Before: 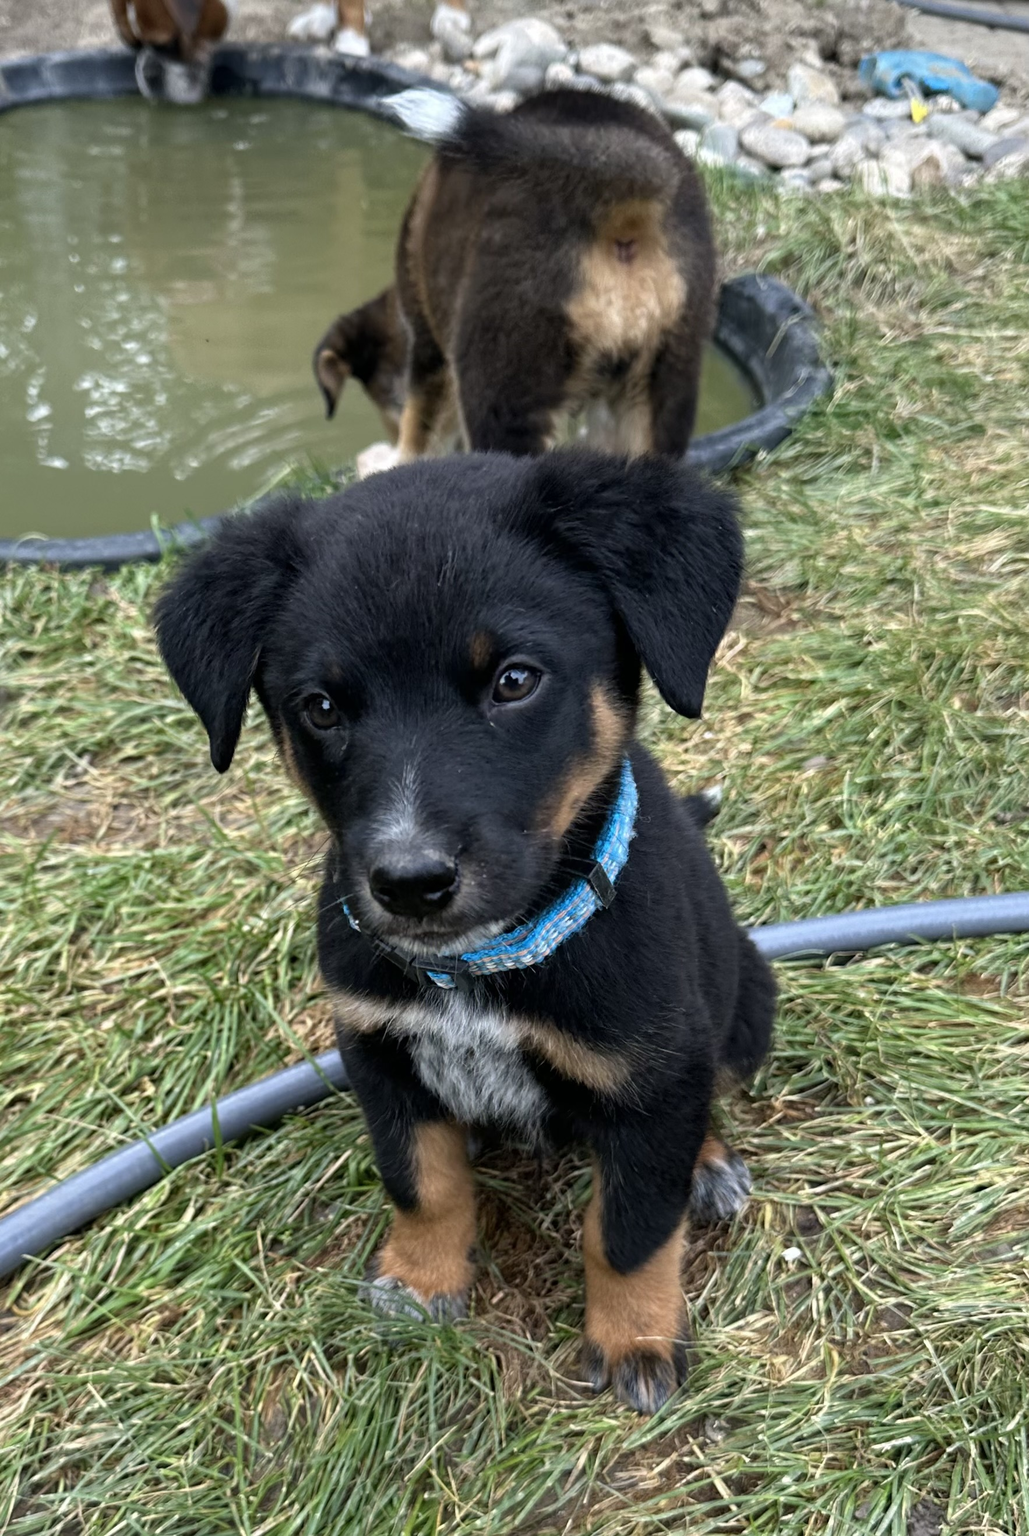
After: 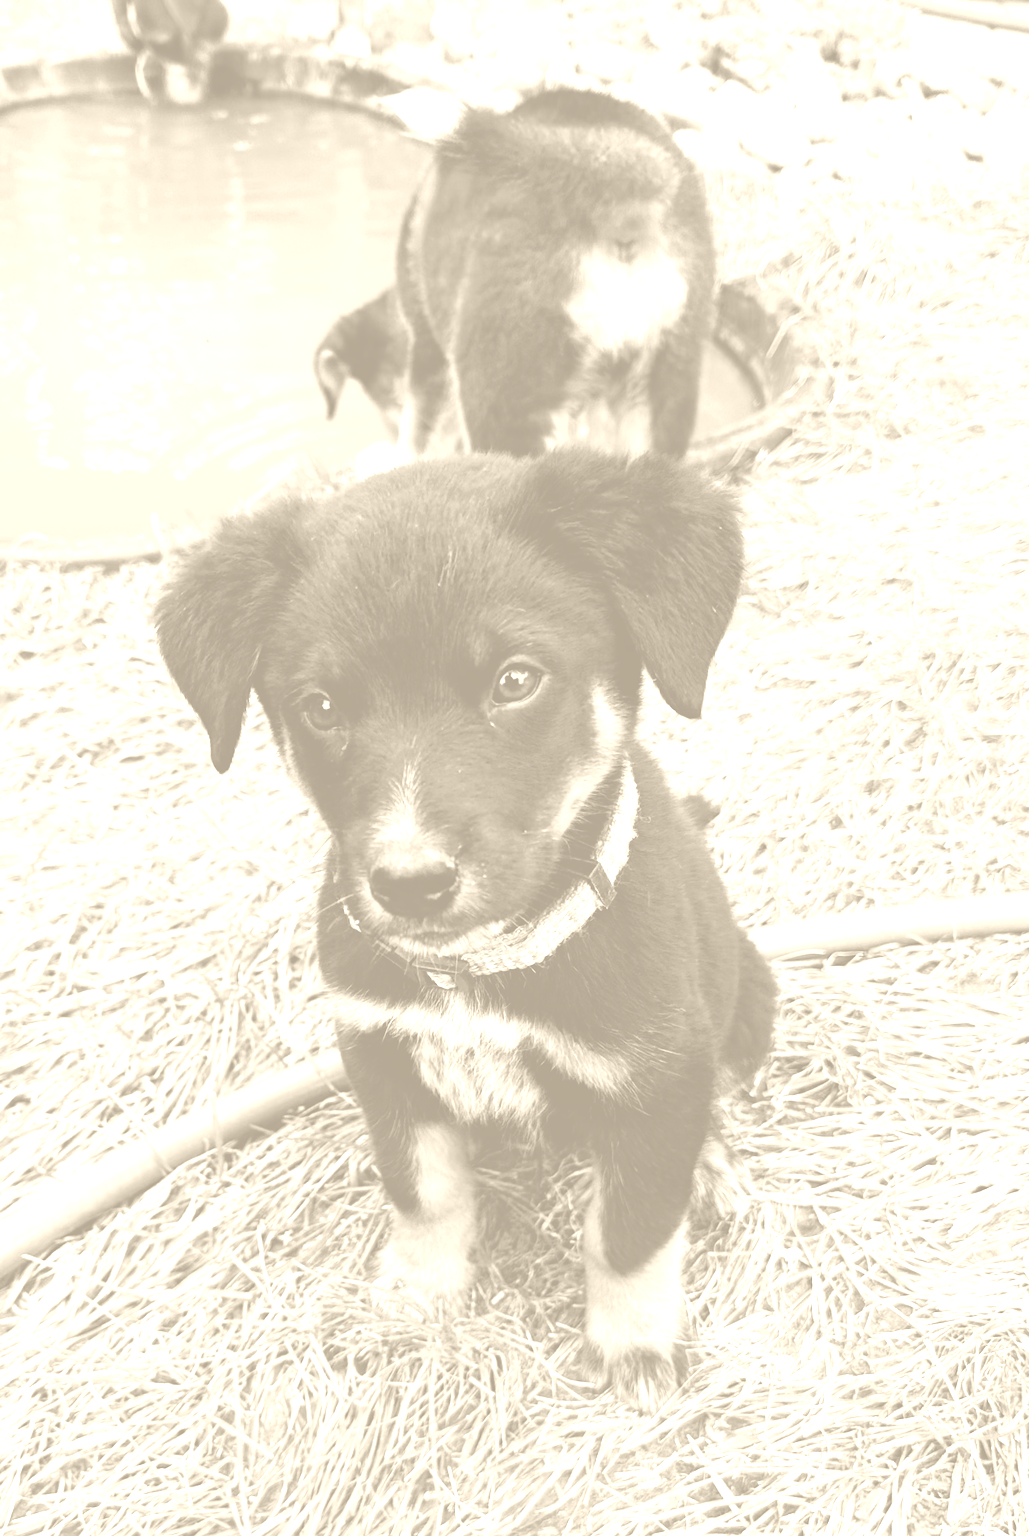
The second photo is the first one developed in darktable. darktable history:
white balance: red 1.123, blue 0.83
colorize: hue 36°, saturation 71%, lightness 80.79%
tone curve: curves: ch0 [(0, 0.023) (0.103, 0.087) (0.277, 0.28) (0.46, 0.554) (0.569, 0.68) (0.735, 0.843) (0.994, 0.984)]; ch1 [(0, 0) (0.324, 0.285) (0.456, 0.438) (0.488, 0.497) (0.512, 0.503) (0.535, 0.535) (0.599, 0.606) (0.715, 0.738) (1, 1)]; ch2 [(0, 0) (0.369, 0.388) (0.449, 0.431) (0.478, 0.471) (0.502, 0.503) (0.55, 0.553) (0.603, 0.602) (0.656, 0.713) (1, 1)], color space Lab, independent channels, preserve colors none
